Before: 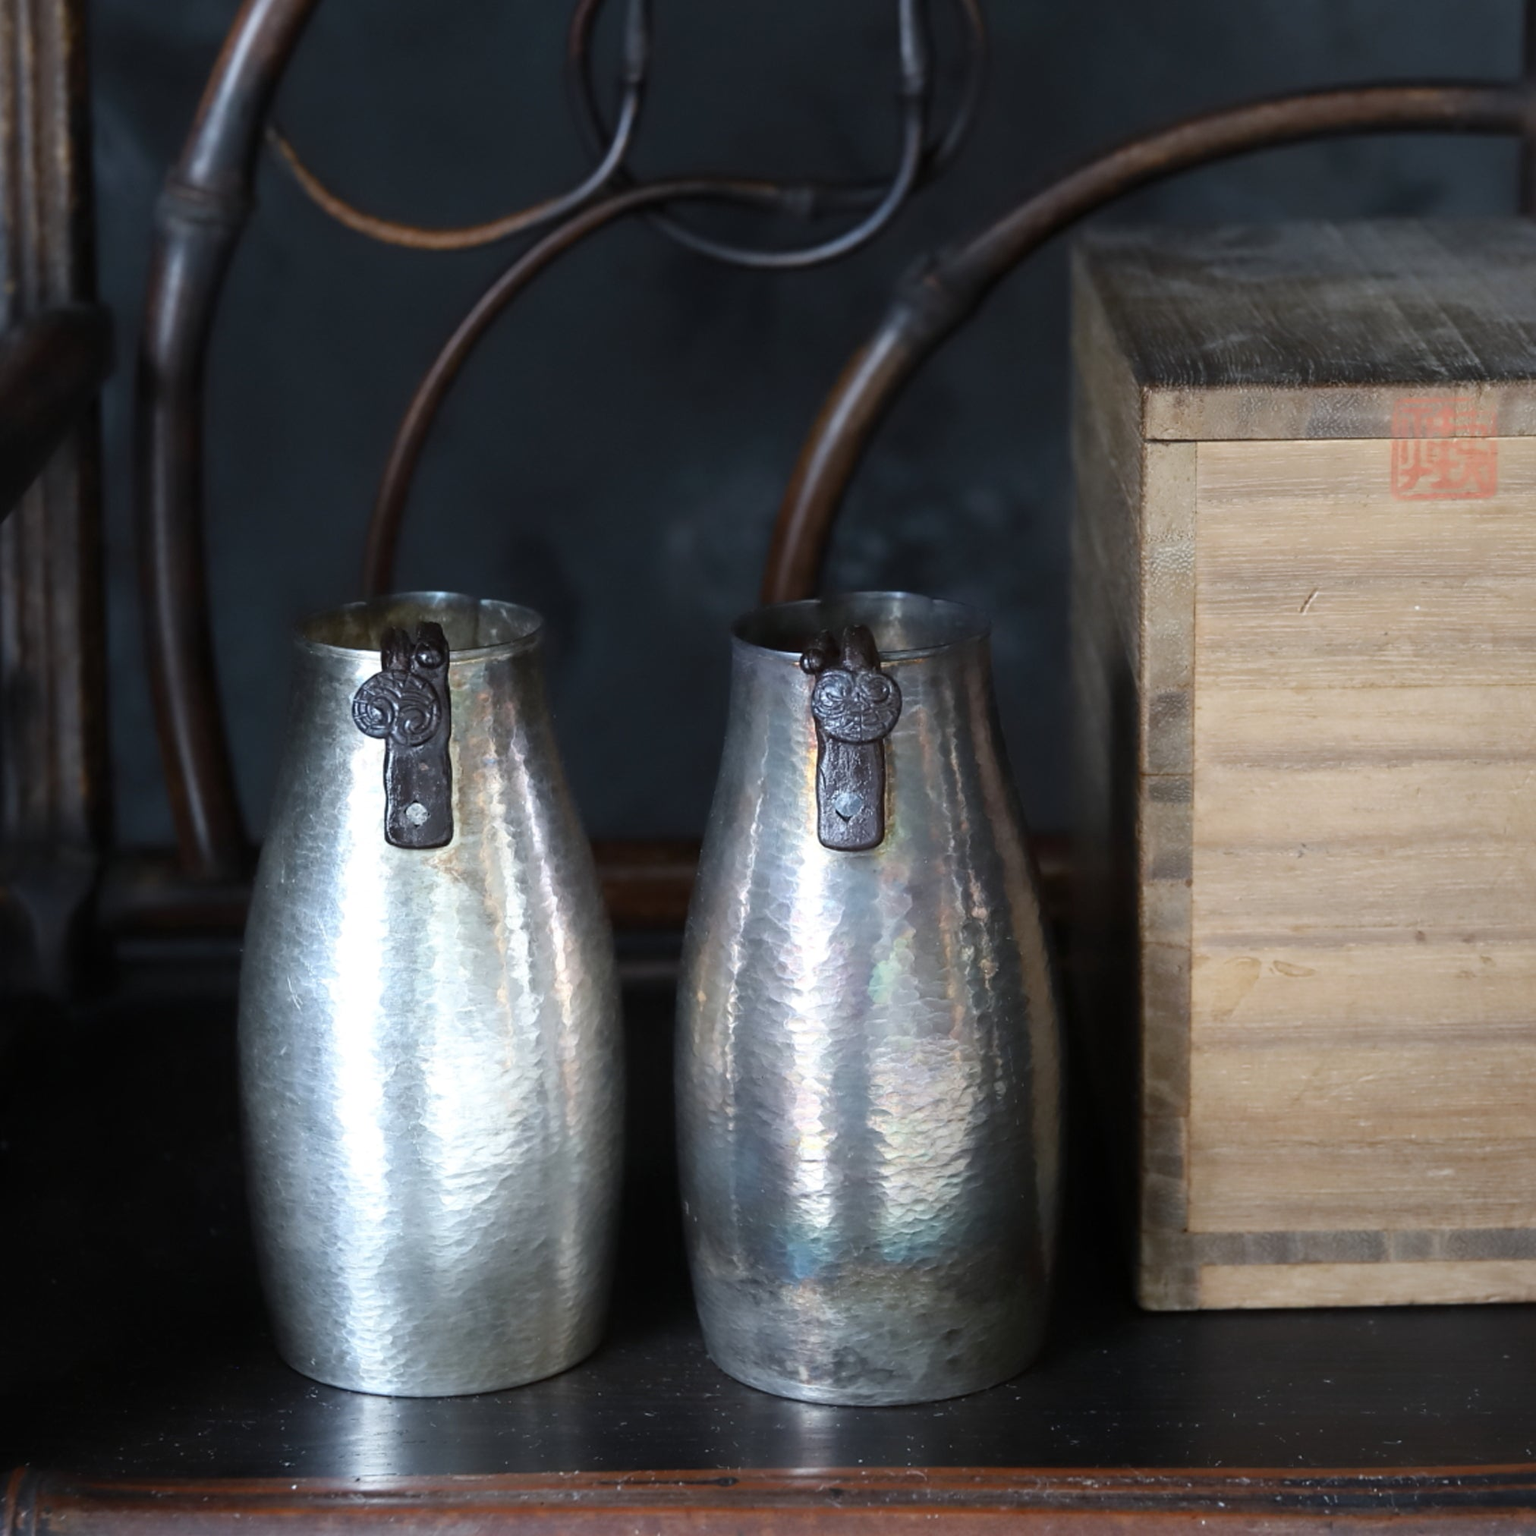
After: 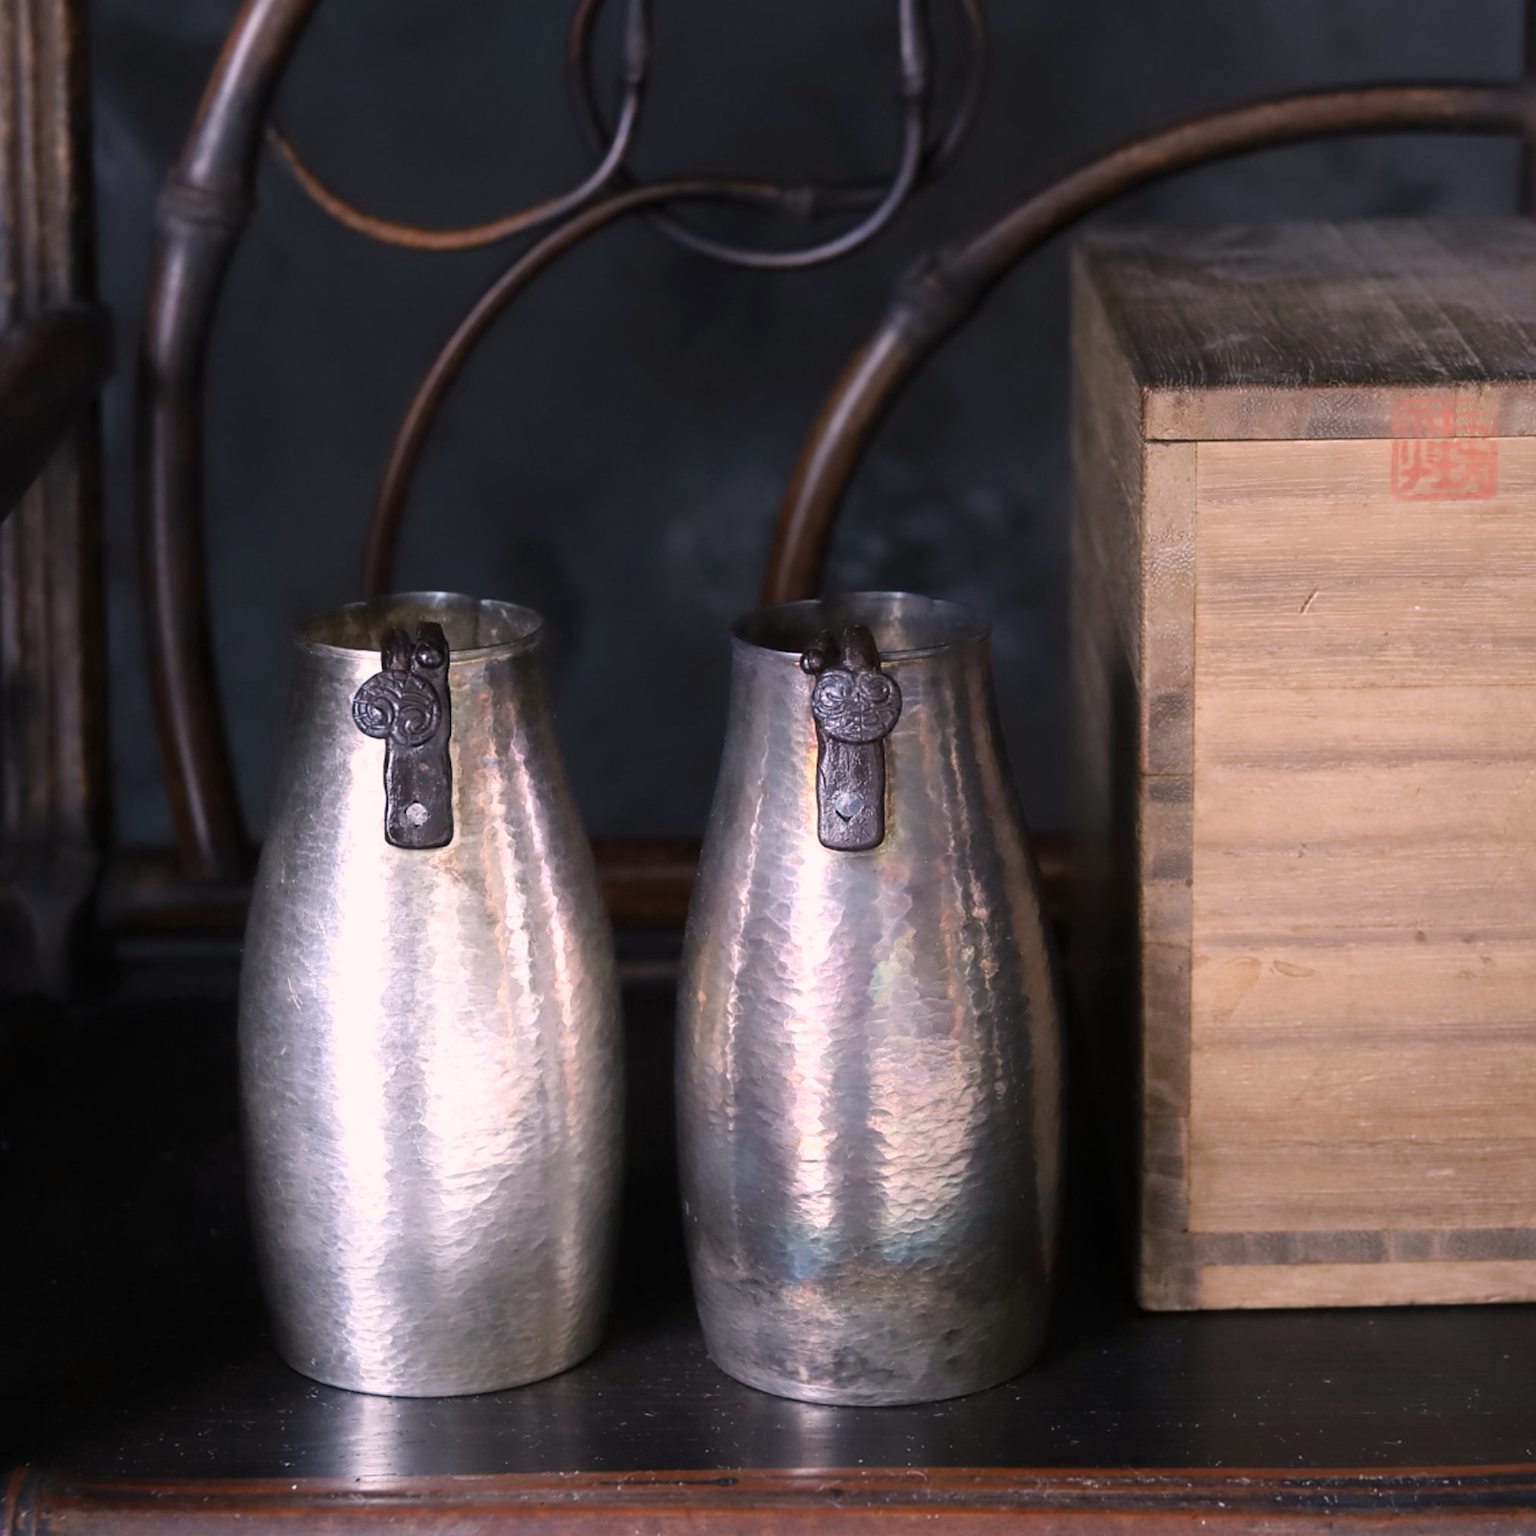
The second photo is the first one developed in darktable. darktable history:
color correction: highlights a* 14.58, highlights b* 4.85
